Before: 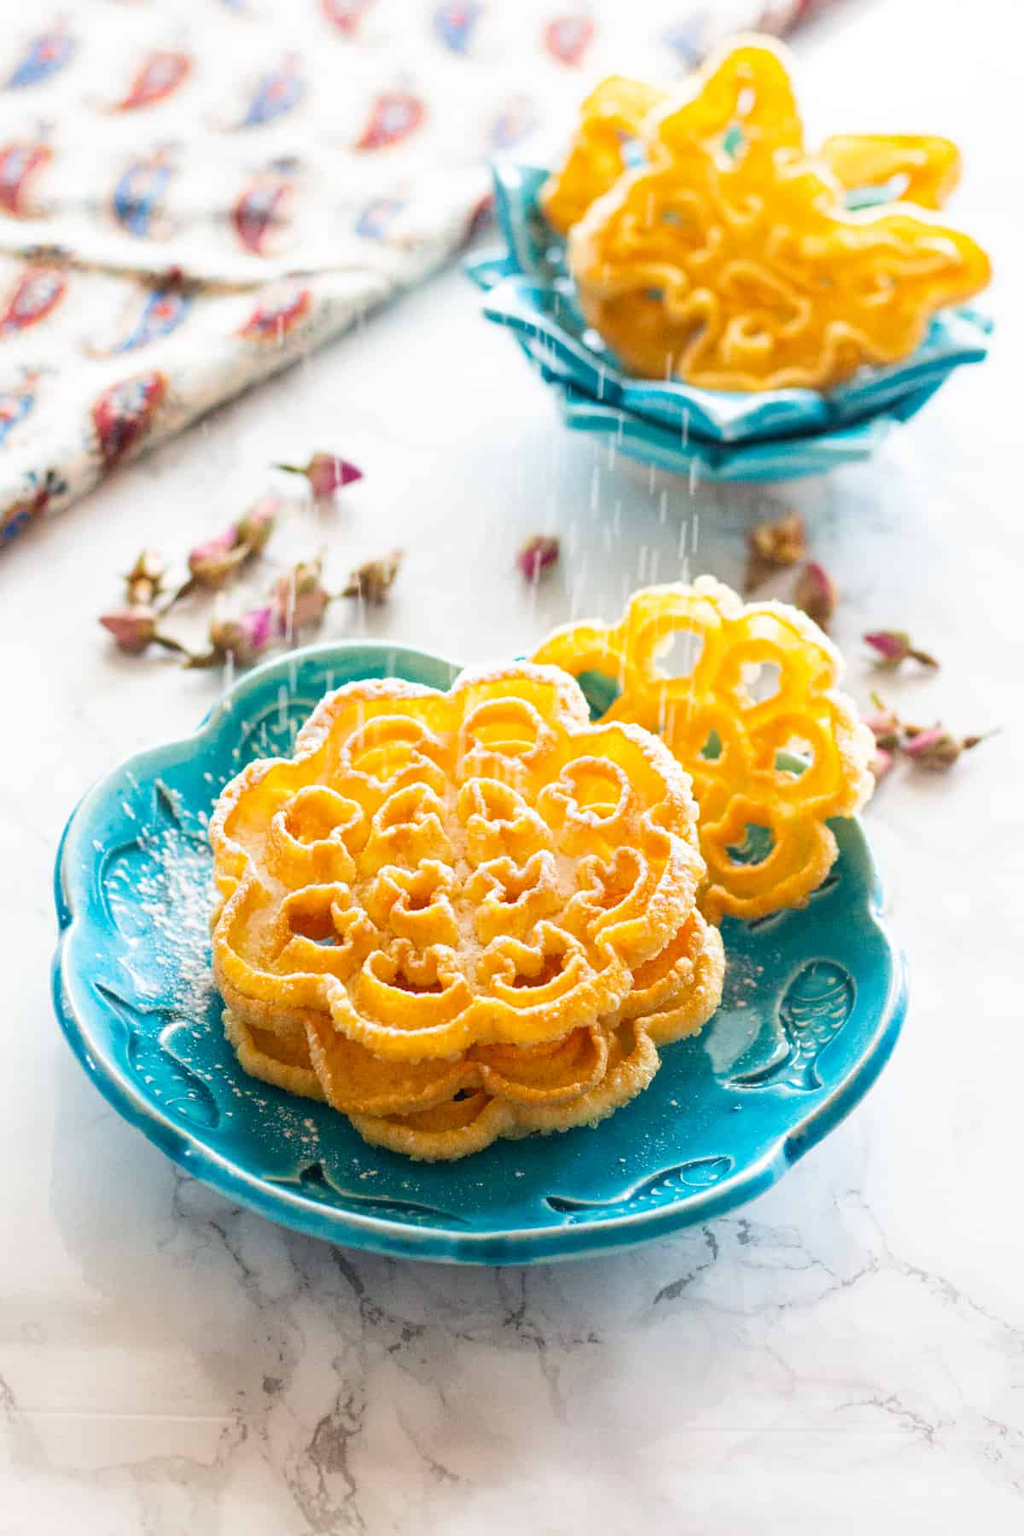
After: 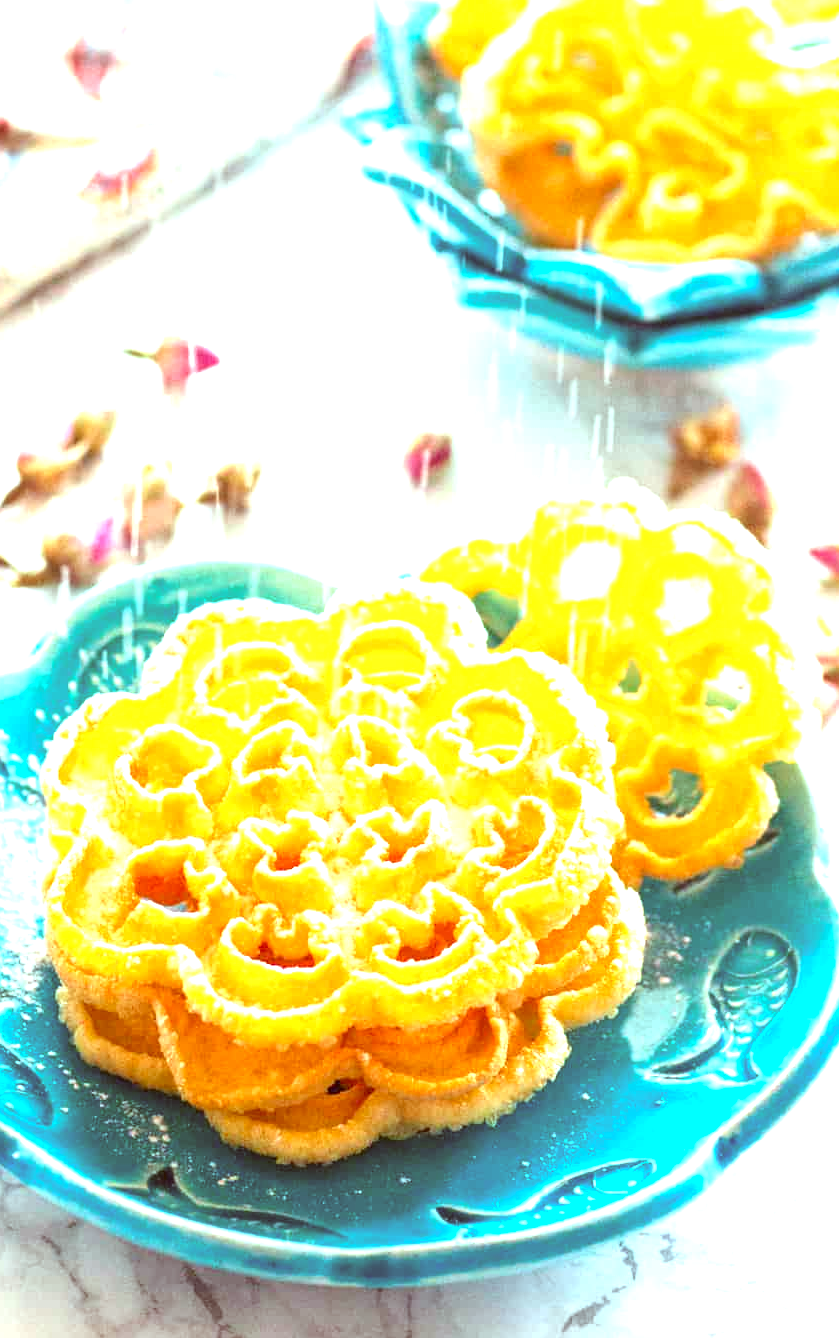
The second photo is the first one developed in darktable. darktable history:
exposure: black level correction 0, exposure 1.2 EV, compensate exposure bias true, compensate highlight preservation false
color correction: highlights a* -7.09, highlights b* -0.205, shadows a* 20.79, shadows b* 12.32
tone equalizer: edges refinement/feathering 500, mask exposure compensation -1.57 EV, preserve details no
crop and rotate: left 17.04%, top 10.903%, right 13.031%, bottom 14.732%
